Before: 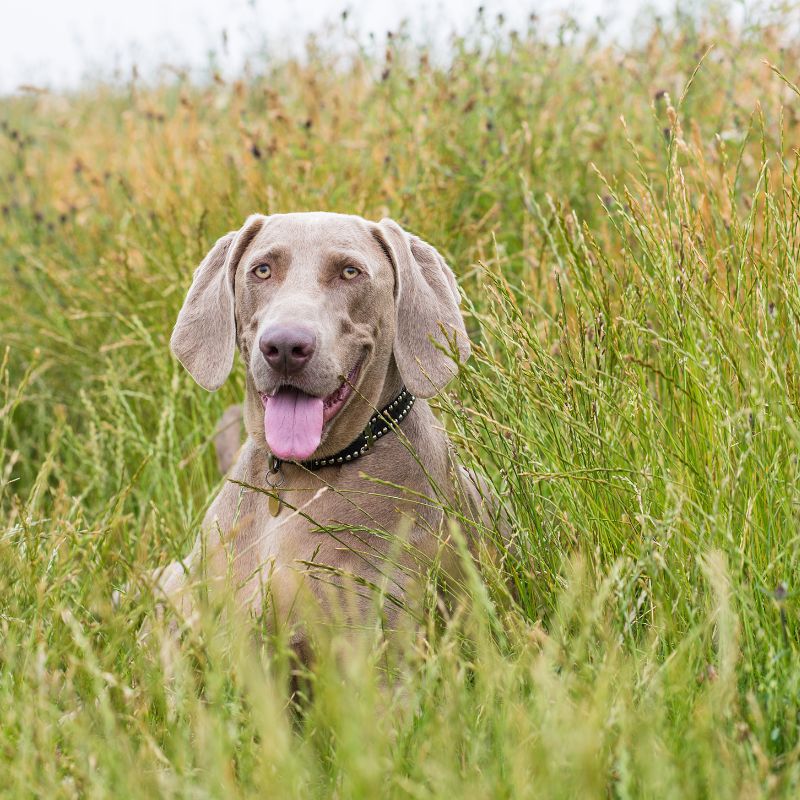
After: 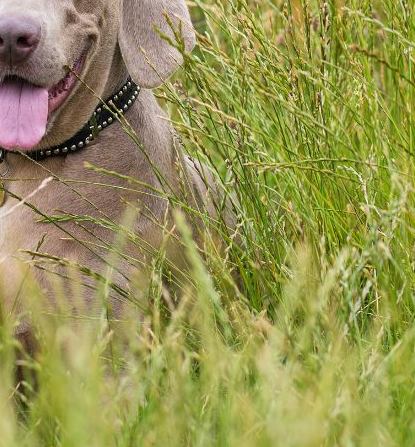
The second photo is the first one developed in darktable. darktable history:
tone equalizer: on, module defaults
crop: left 34.435%, top 38.767%, right 13.686%, bottom 5.294%
